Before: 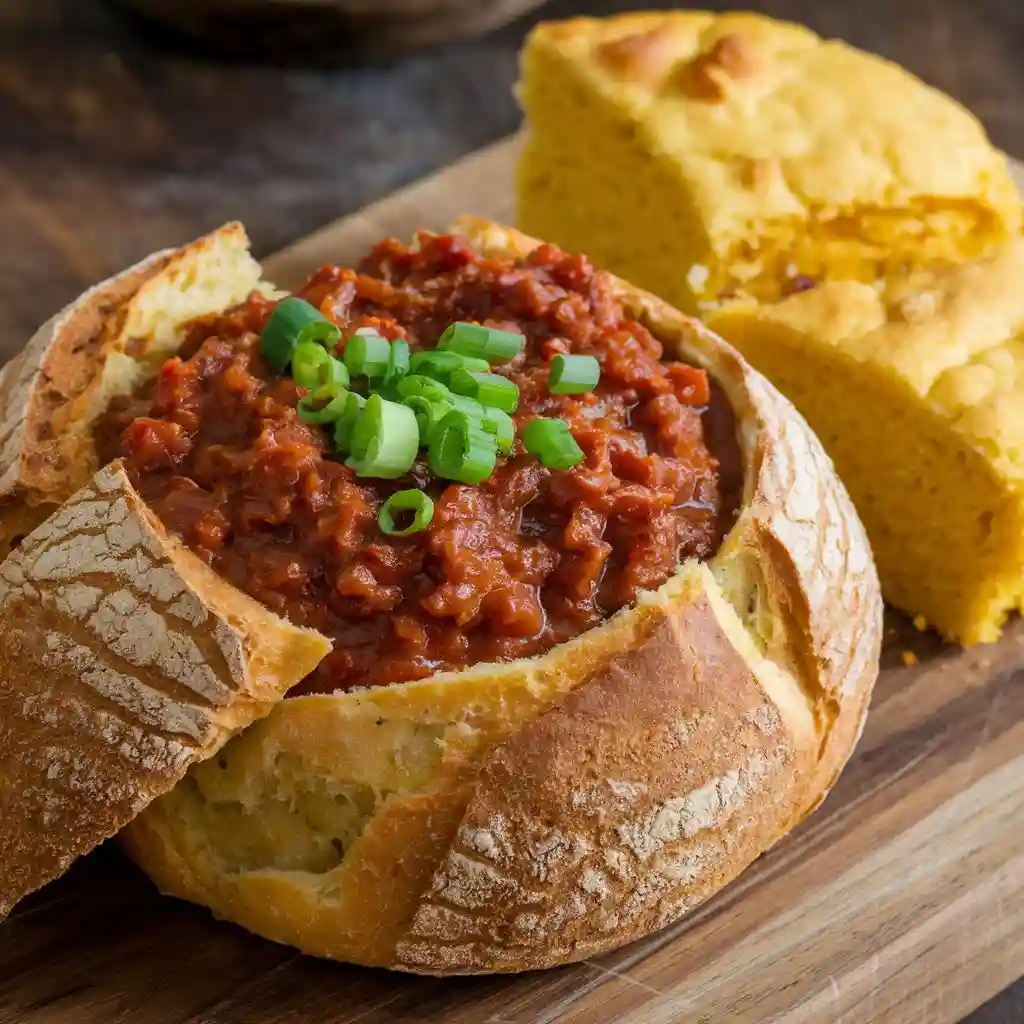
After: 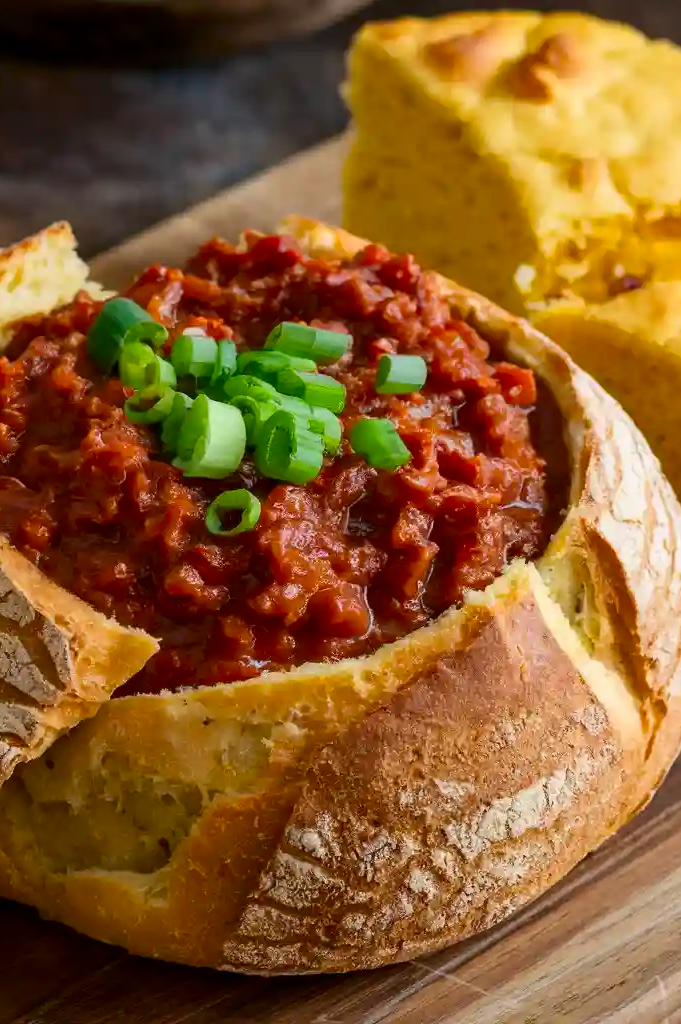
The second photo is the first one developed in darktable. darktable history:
crop: left 16.899%, right 16.556%
contrast brightness saturation: contrast 0.13, brightness -0.05, saturation 0.16
